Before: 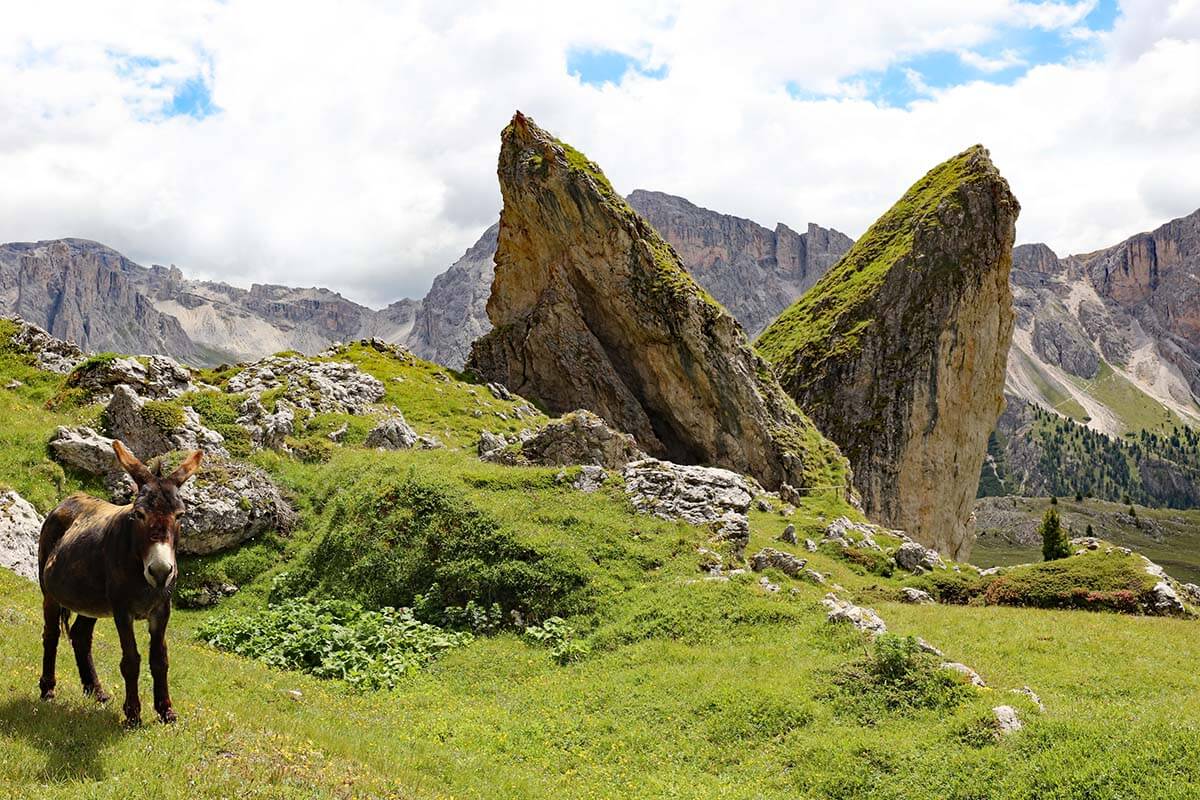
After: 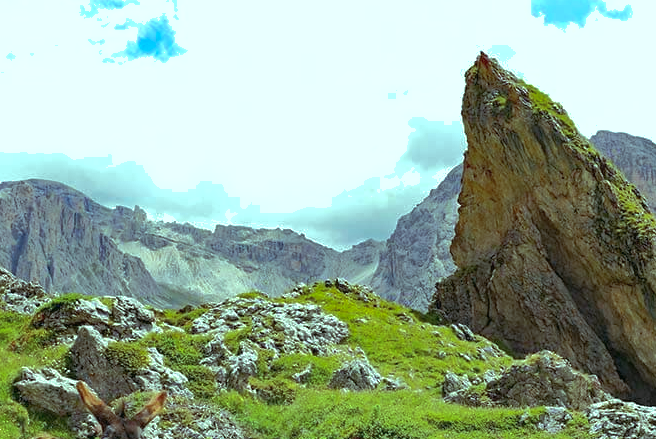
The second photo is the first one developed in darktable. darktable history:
tone curve: curves: ch0 [(0, 0) (0.003, 0.003) (0.011, 0.015) (0.025, 0.031) (0.044, 0.056) (0.069, 0.083) (0.1, 0.113) (0.136, 0.145) (0.177, 0.184) (0.224, 0.225) (0.277, 0.275) (0.335, 0.327) (0.399, 0.385) (0.468, 0.447) (0.543, 0.528) (0.623, 0.611) (0.709, 0.703) (0.801, 0.802) (0.898, 0.902) (1, 1)], preserve colors none
shadows and highlights: on, module defaults
color balance: mode lift, gamma, gain (sRGB), lift [0.997, 0.979, 1.021, 1.011], gamma [1, 1.084, 0.916, 0.998], gain [1, 0.87, 1.13, 1.101], contrast 4.55%, contrast fulcrum 38.24%, output saturation 104.09%
crop and rotate: left 3.047%, top 7.509%, right 42.236%, bottom 37.598%
